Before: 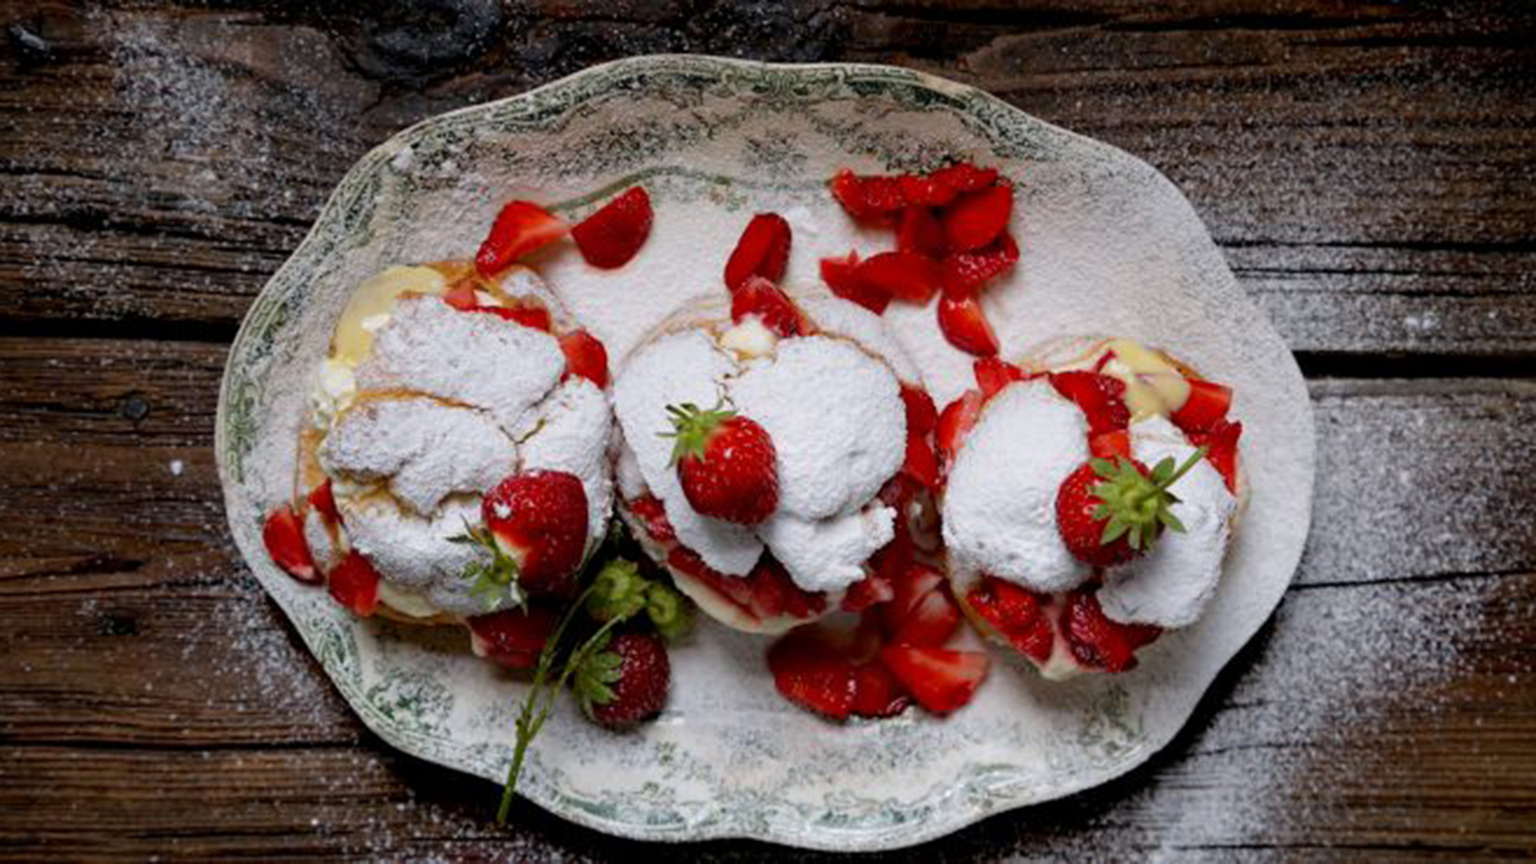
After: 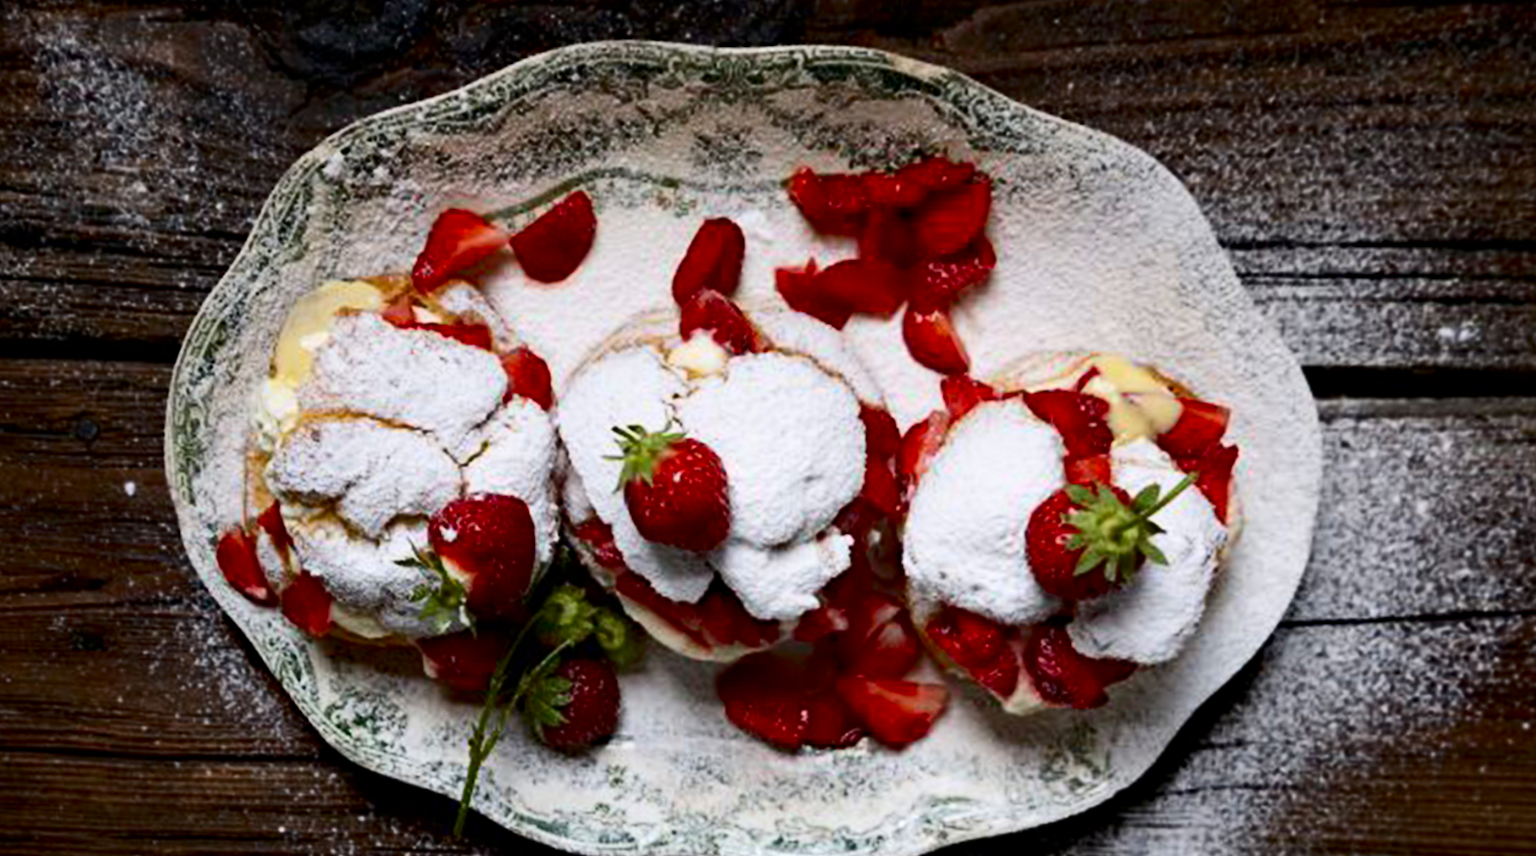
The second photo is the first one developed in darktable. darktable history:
contrast brightness saturation: contrast 0.28
rotate and perspective: rotation 0.062°, lens shift (vertical) 0.115, lens shift (horizontal) -0.133, crop left 0.047, crop right 0.94, crop top 0.061, crop bottom 0.94
haze removal: compatibility mode true, adaptive false
